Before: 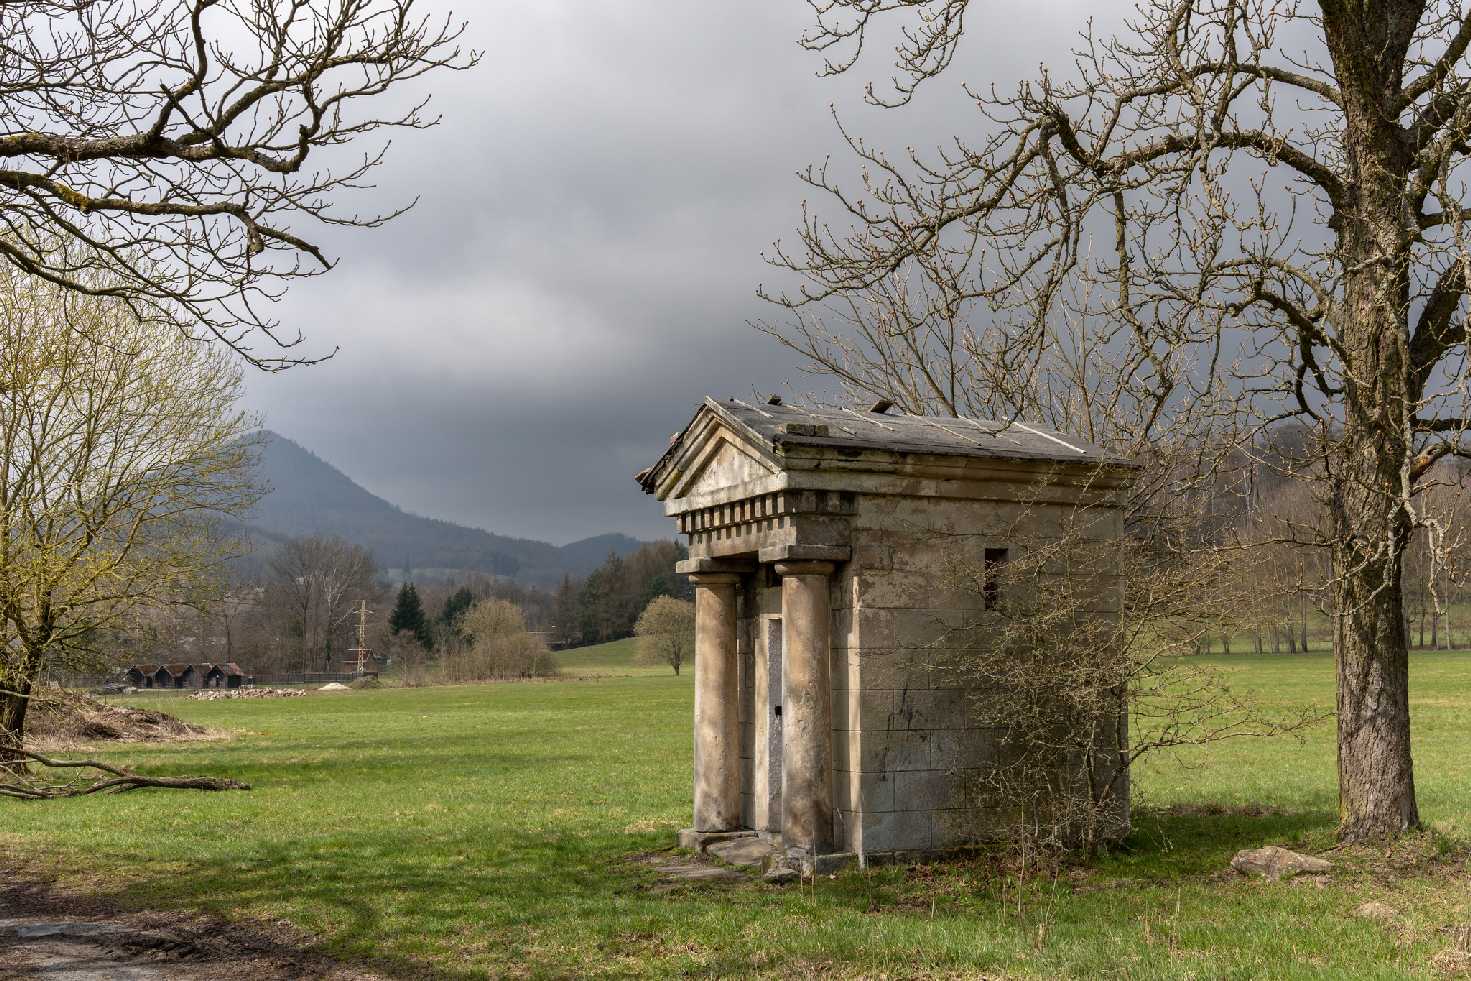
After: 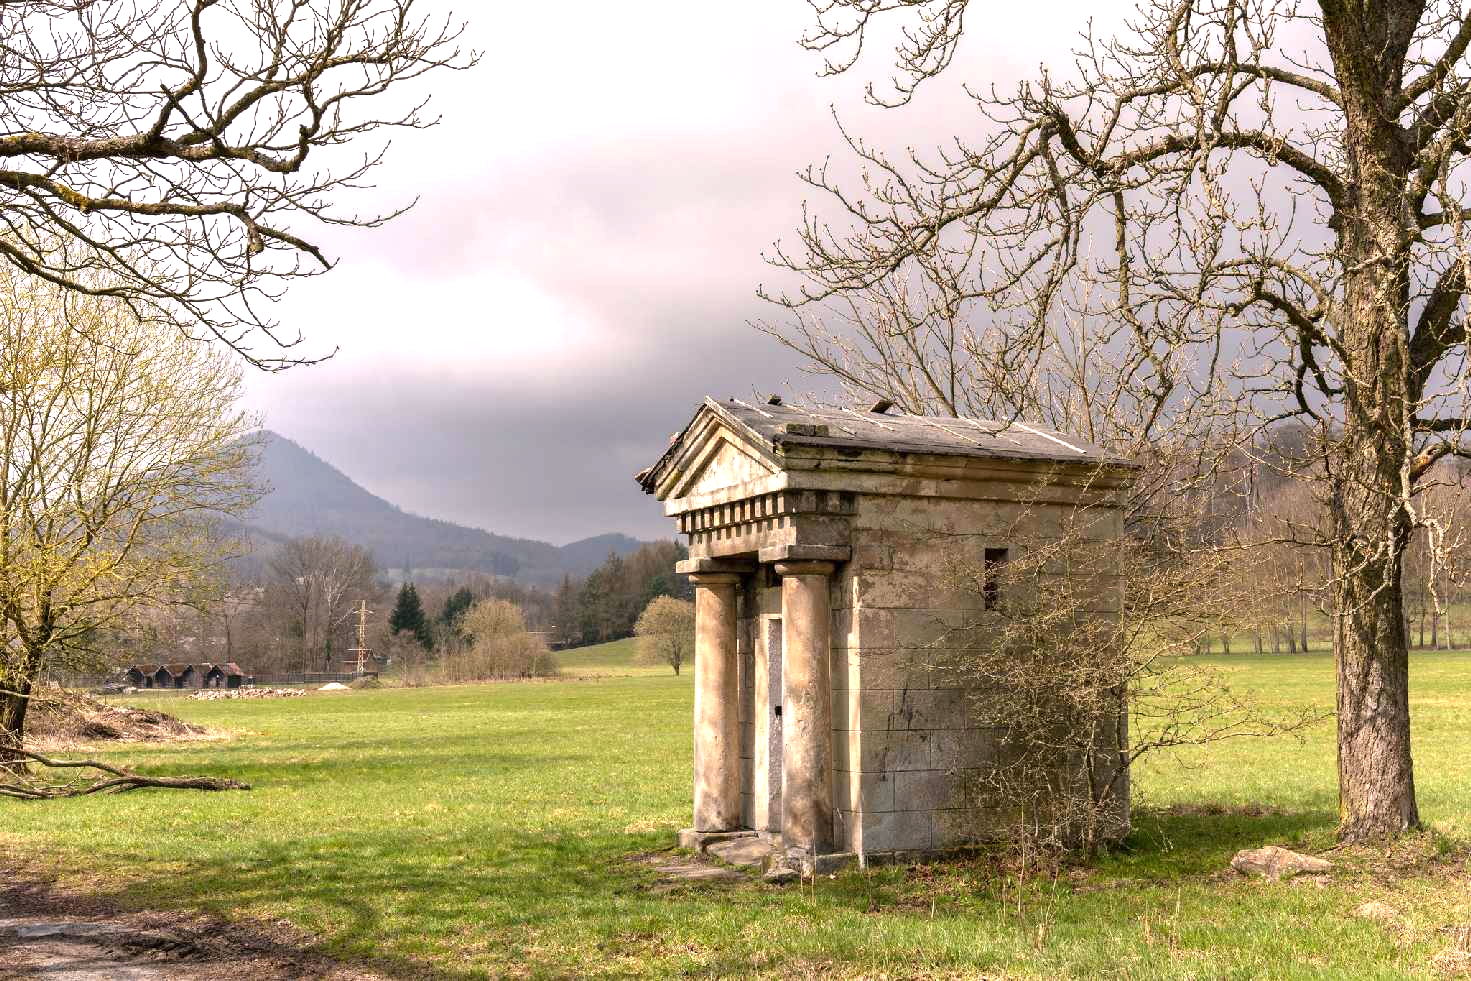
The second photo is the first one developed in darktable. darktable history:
exposure: exposure 0.95 EV, compensate highlight preservation false
color correction: highlights a* 7.34, highlights b* 4.37
color balance: mode lift, gamma, gain (sRGB)
